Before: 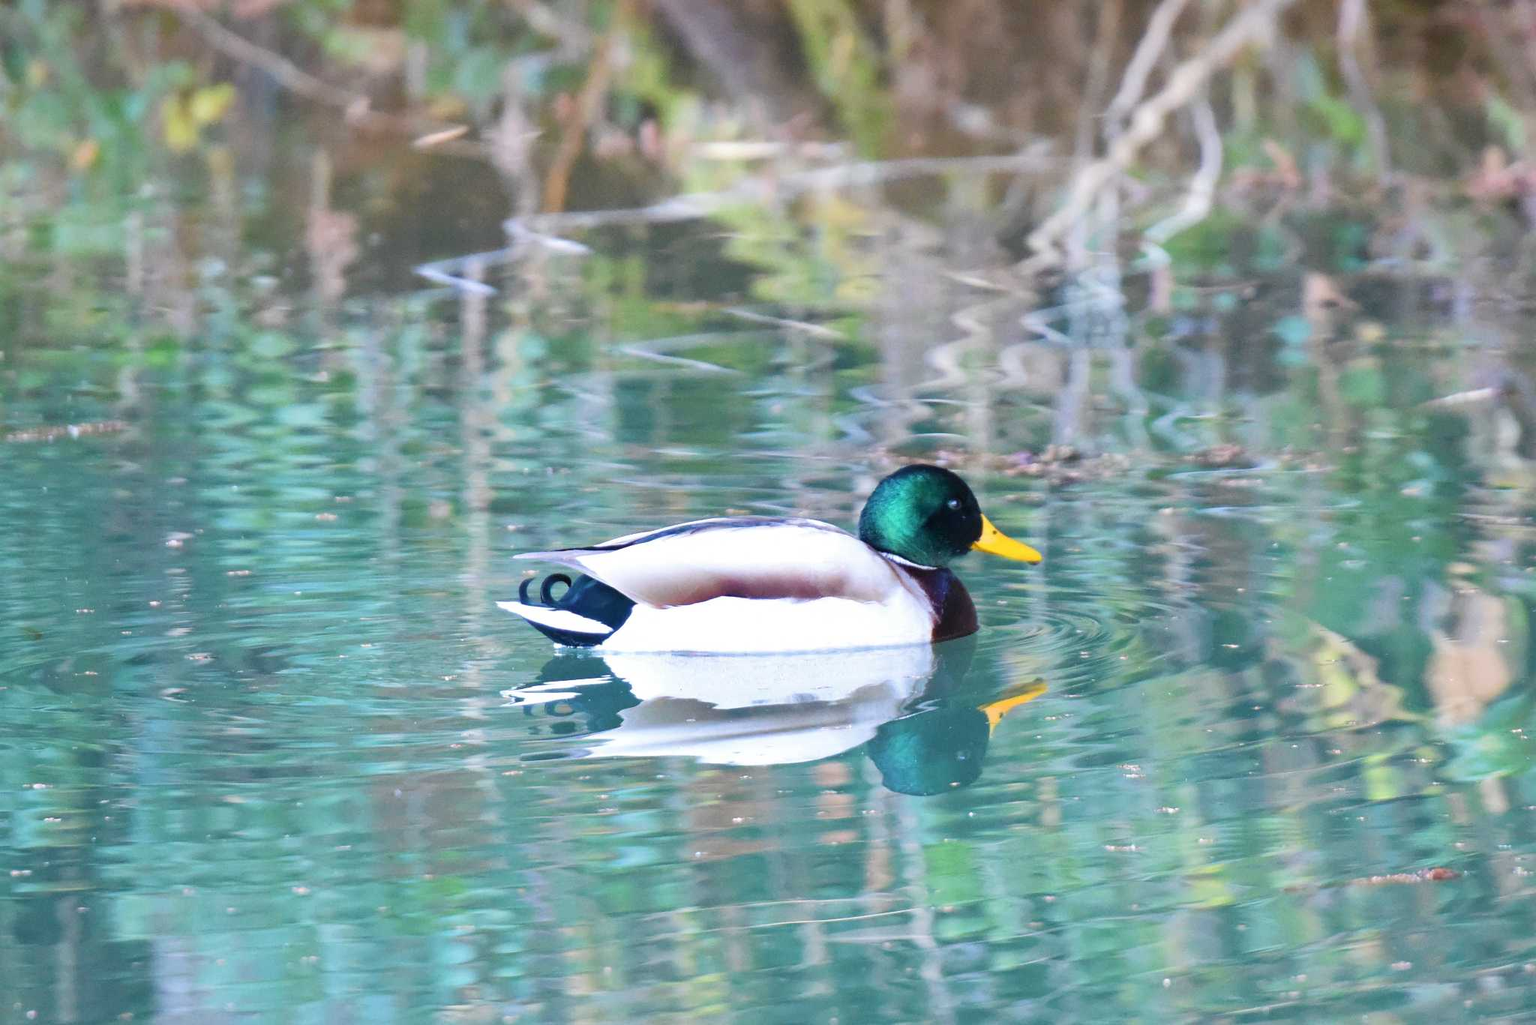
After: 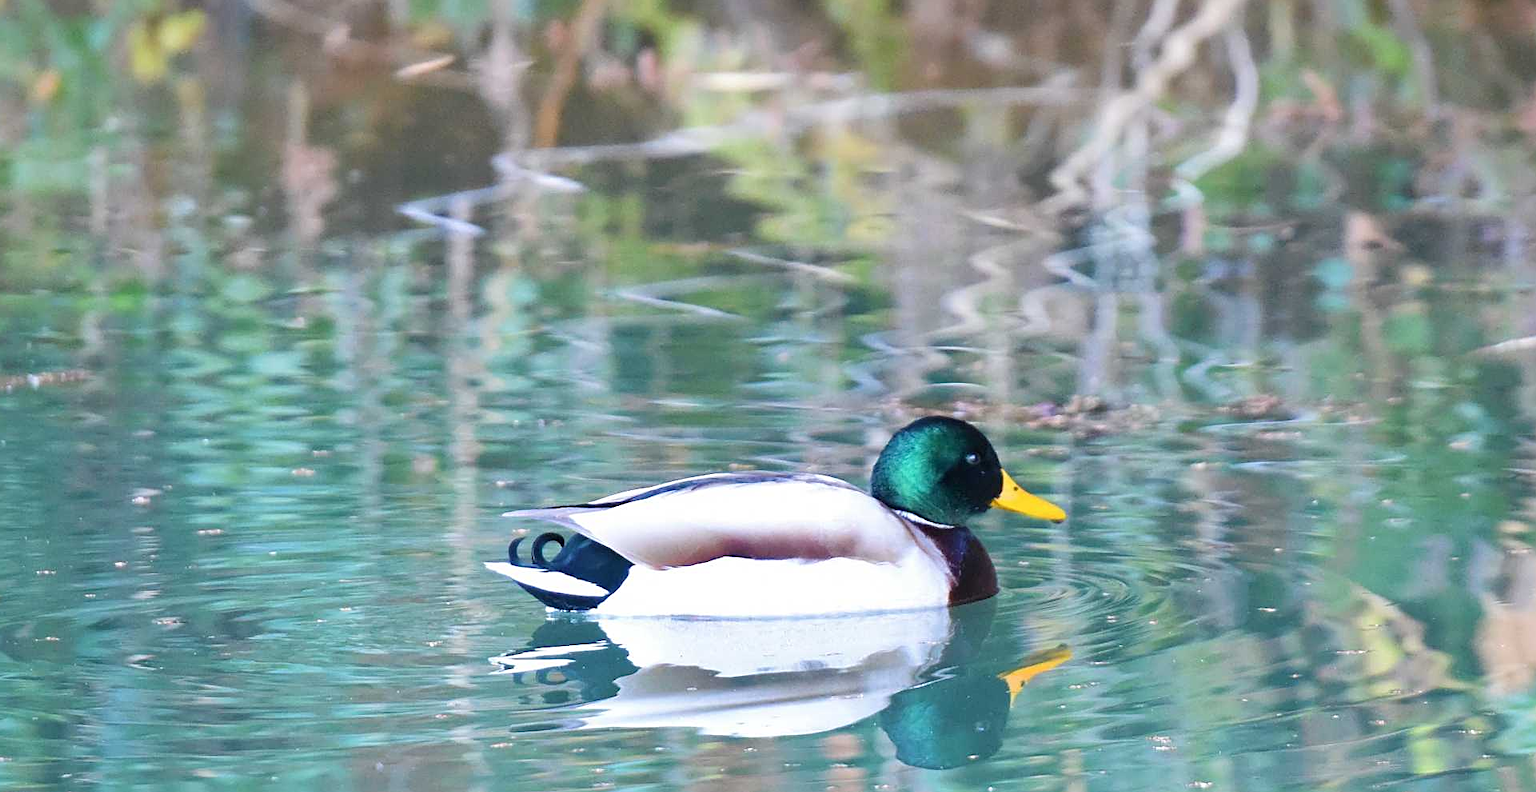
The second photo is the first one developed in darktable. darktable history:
sharpen: on, module defaults
crop: left 2.737%, top 7.287%, right 3.421%, bottom 20.179%
